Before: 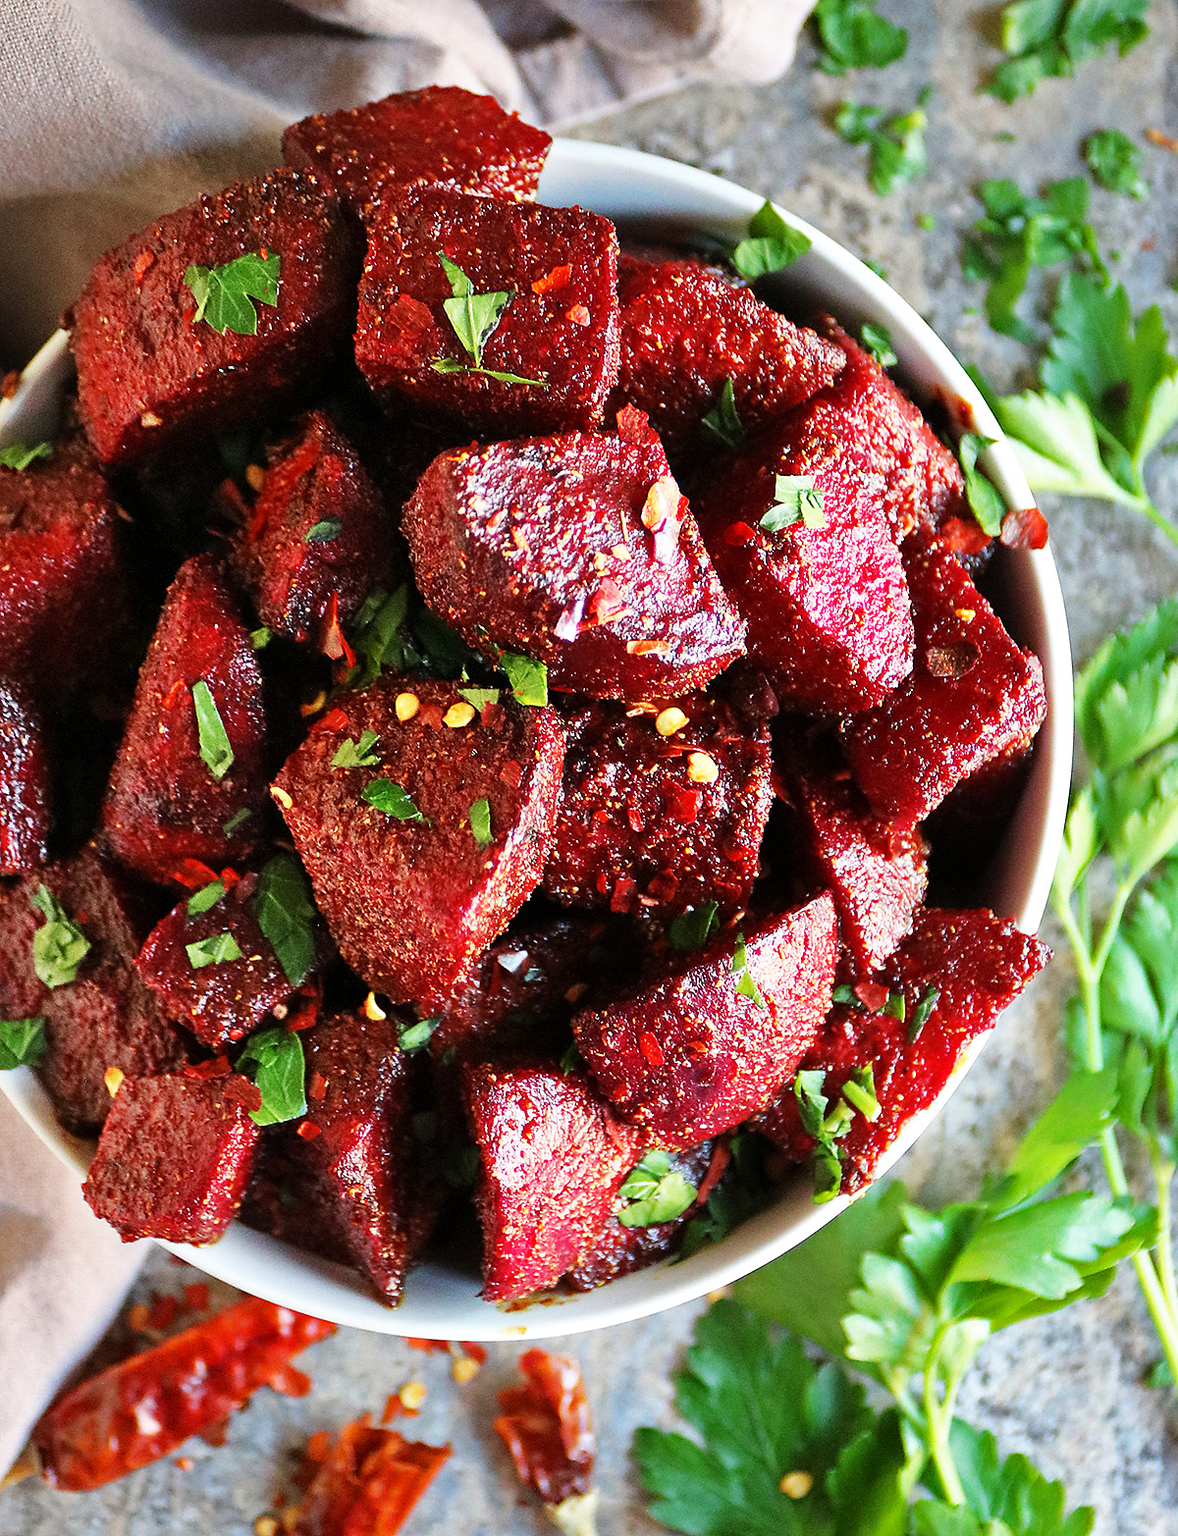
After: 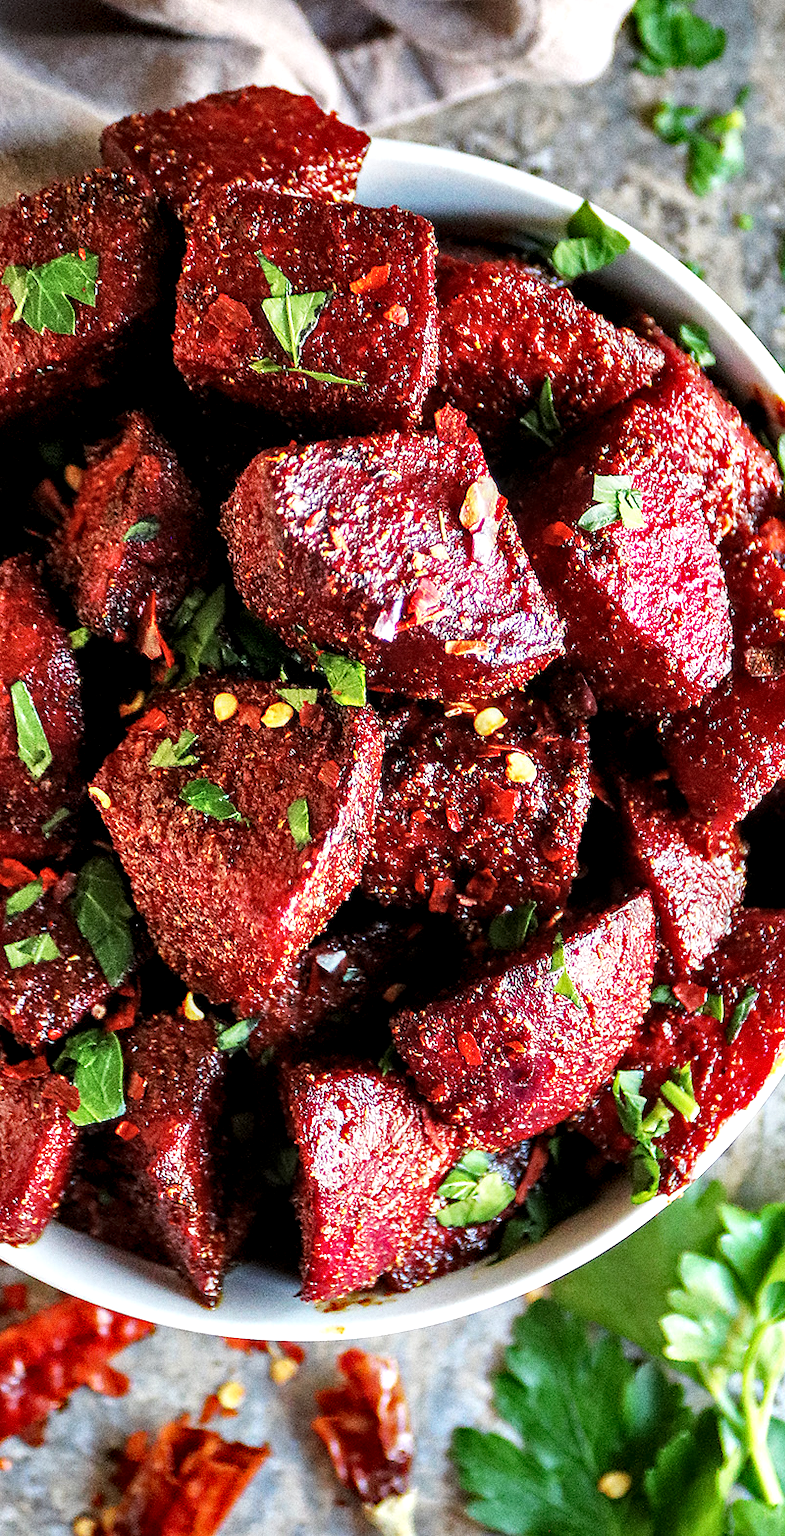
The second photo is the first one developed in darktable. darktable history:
crop and rotate: left 15.446%, right 17.836%
local contrast: detail 154%
grain: on, module defaults
